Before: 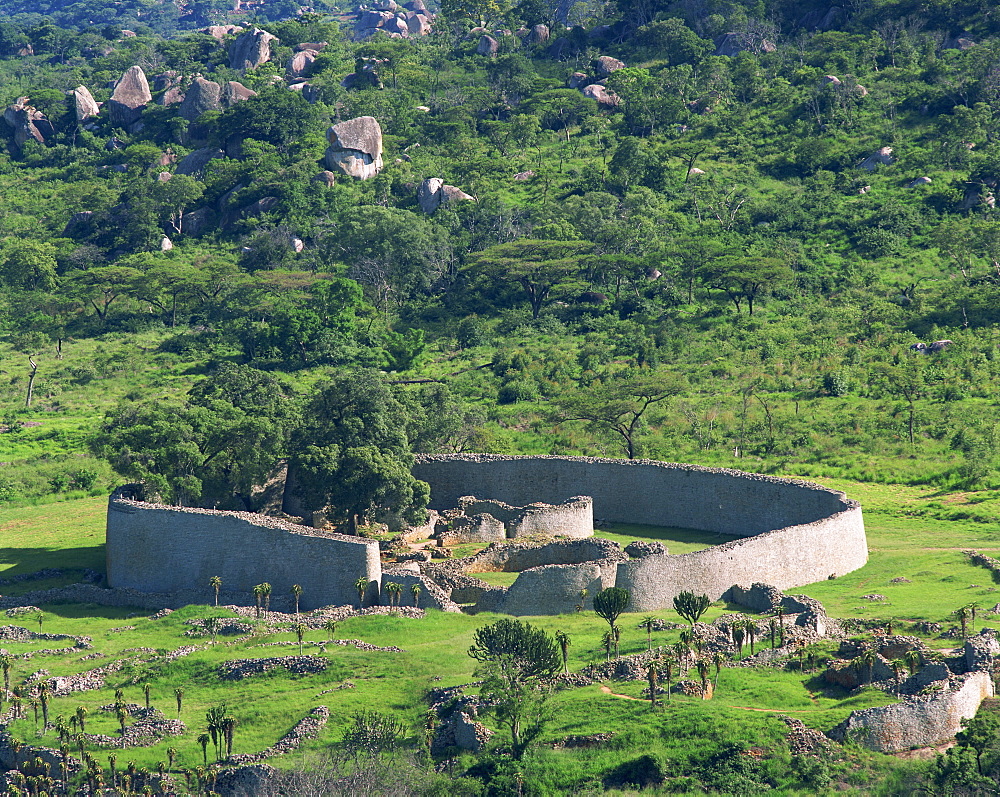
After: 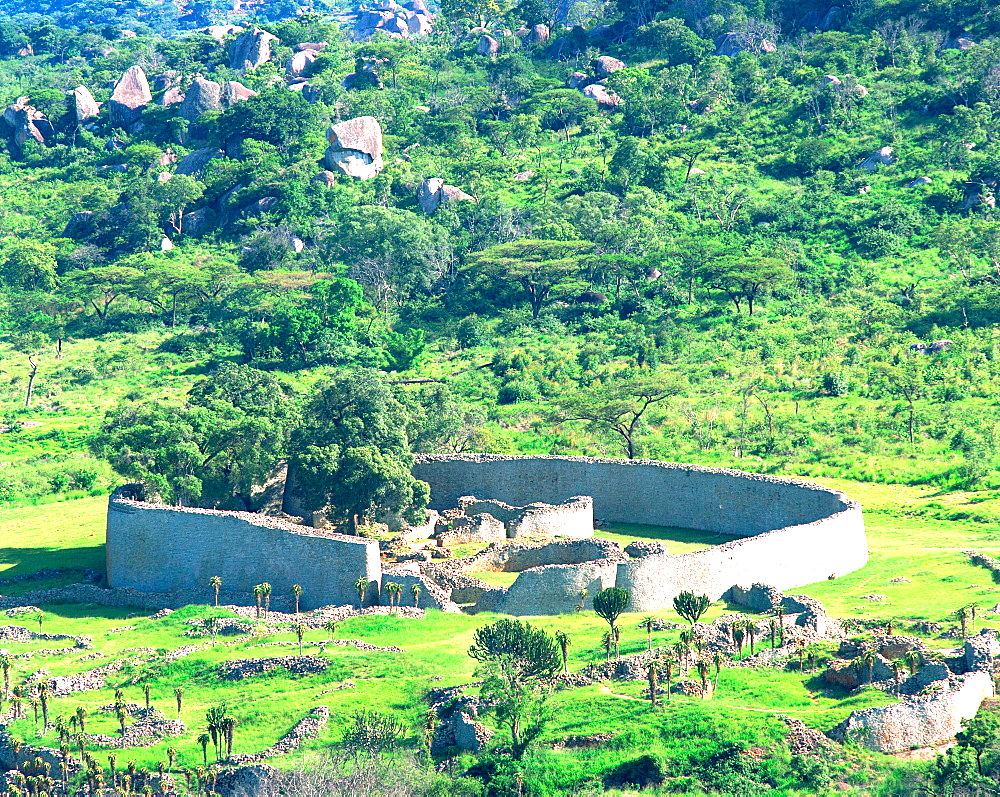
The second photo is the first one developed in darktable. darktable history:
exposure: black level correction 0, exposure 1.37 EV, compensate exposure bias true, compensate highlight preservation false
